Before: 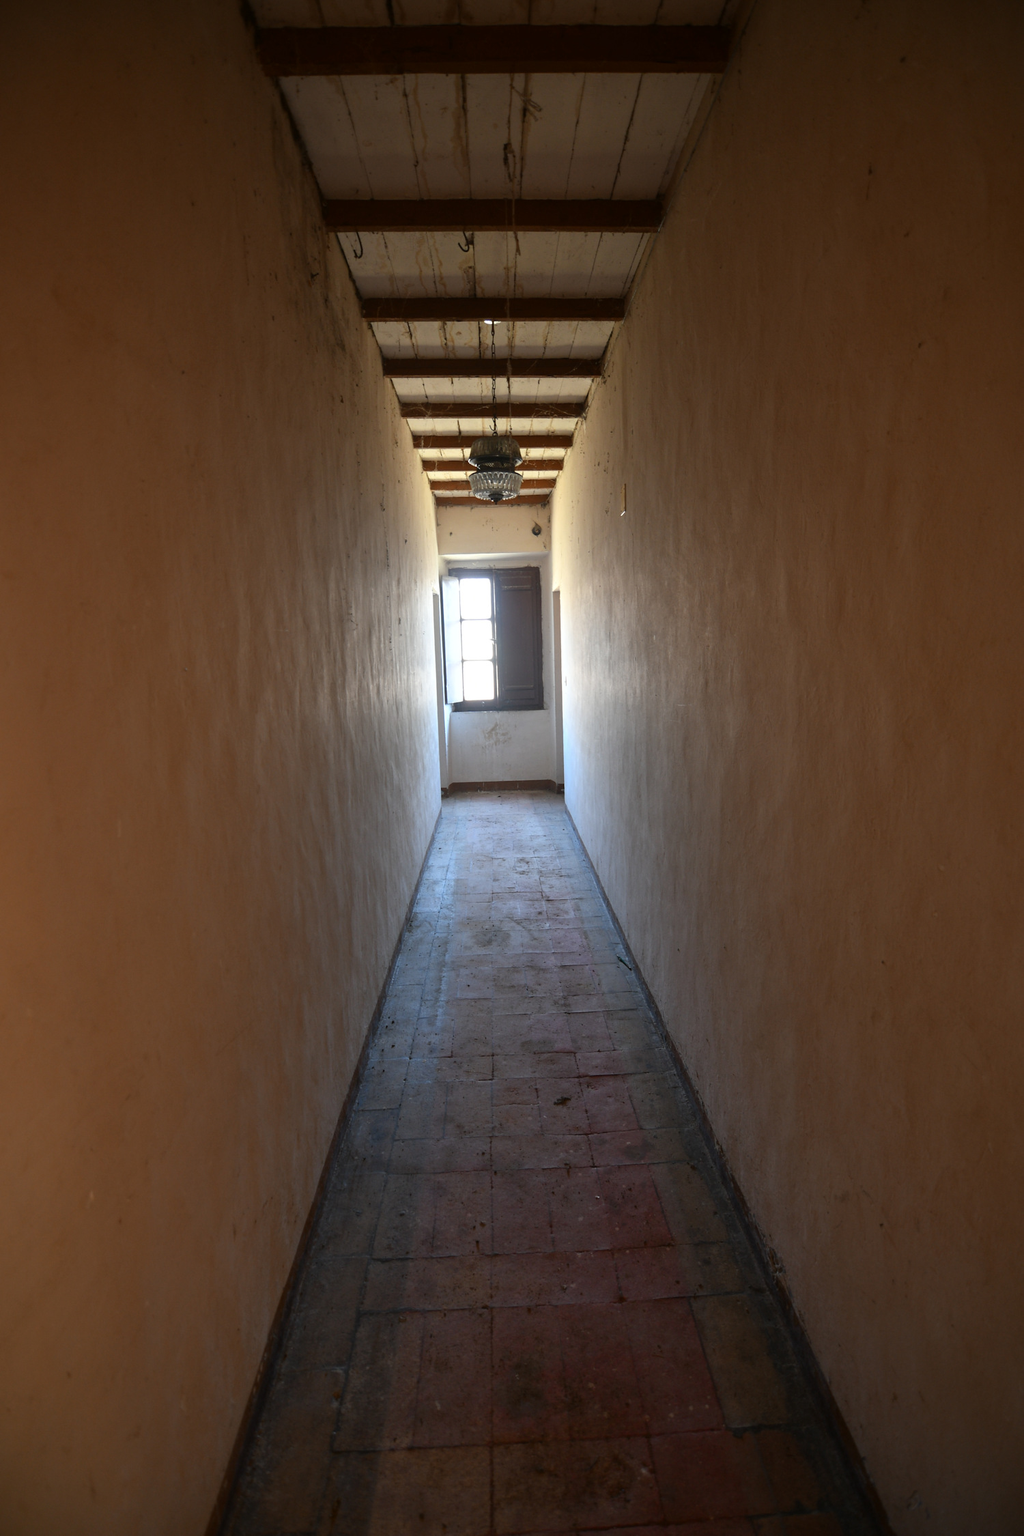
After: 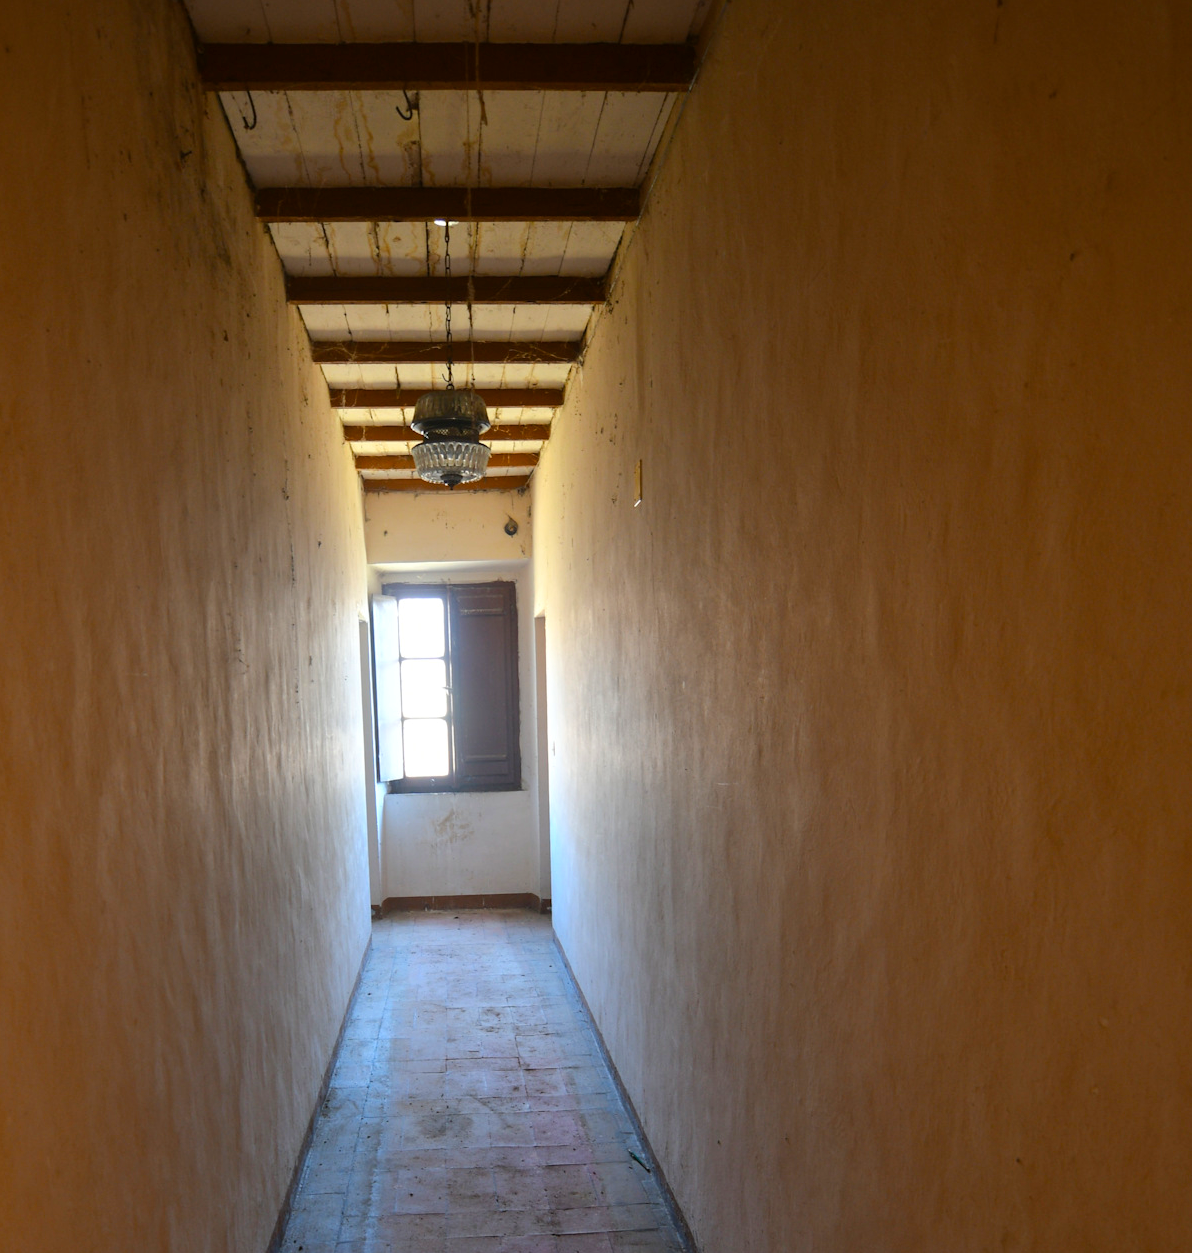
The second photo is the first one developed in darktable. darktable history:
crop: left 18.38%, top 11.092%, right 2.134%, bottom 33.217%
color balance rgb: perceptual saturation grading › global saturation 25%, perceptual brilliance grading › mid-tones 10%, perceptual brilliance grading › shadows 15%, global vibrance 20%
